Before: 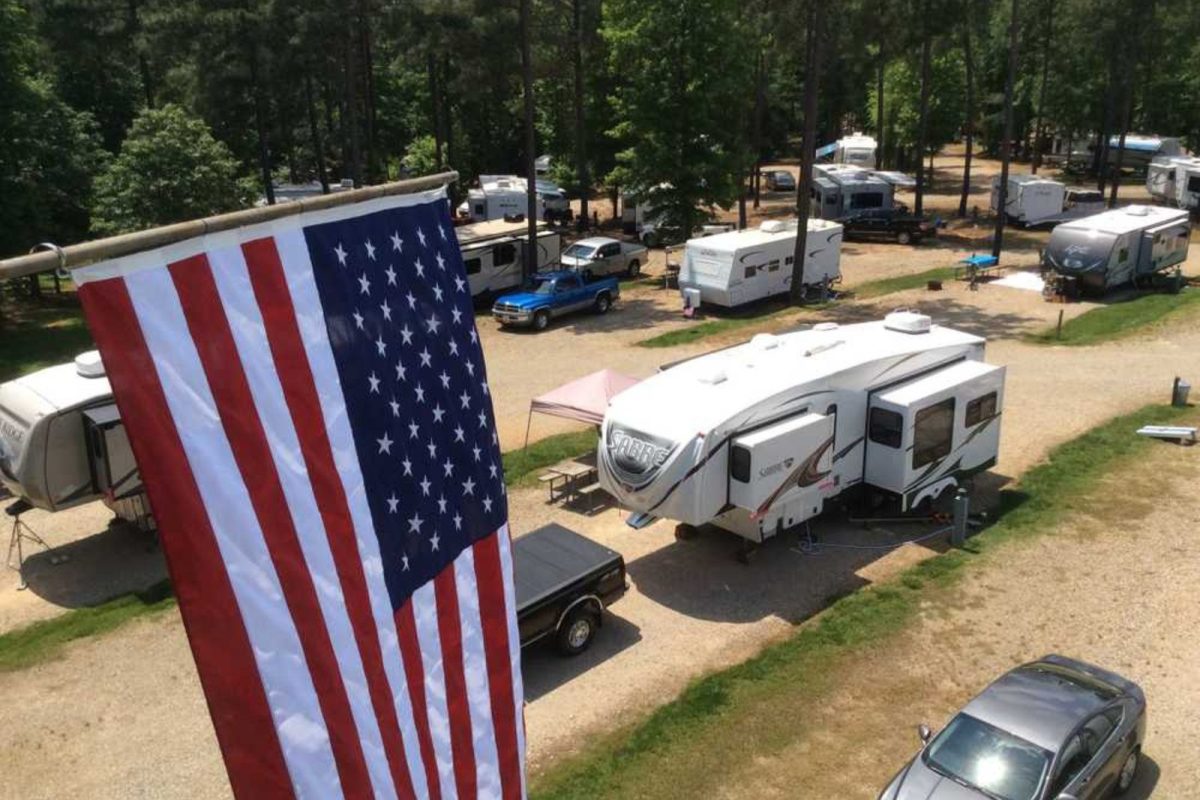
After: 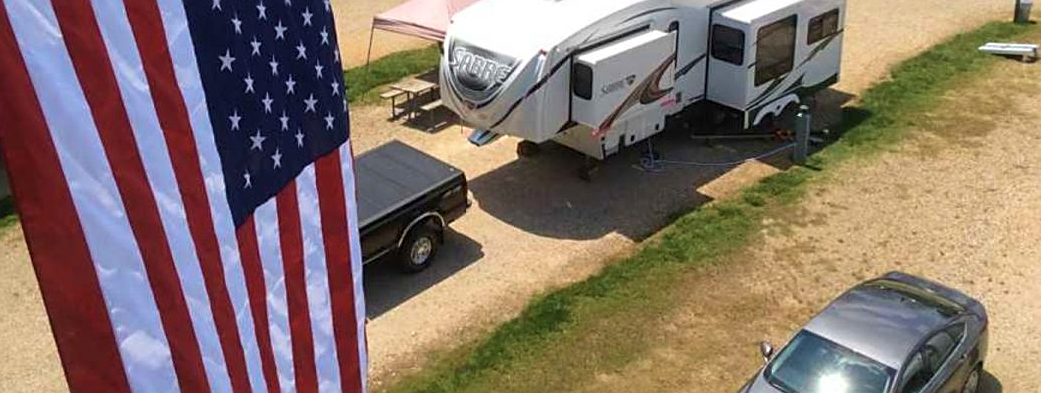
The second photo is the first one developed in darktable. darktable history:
sharpen: on, module defaults
velvia: on, module defaults
crop and rotate: left 13.243%, top 47.943%, bottom 2.888%
